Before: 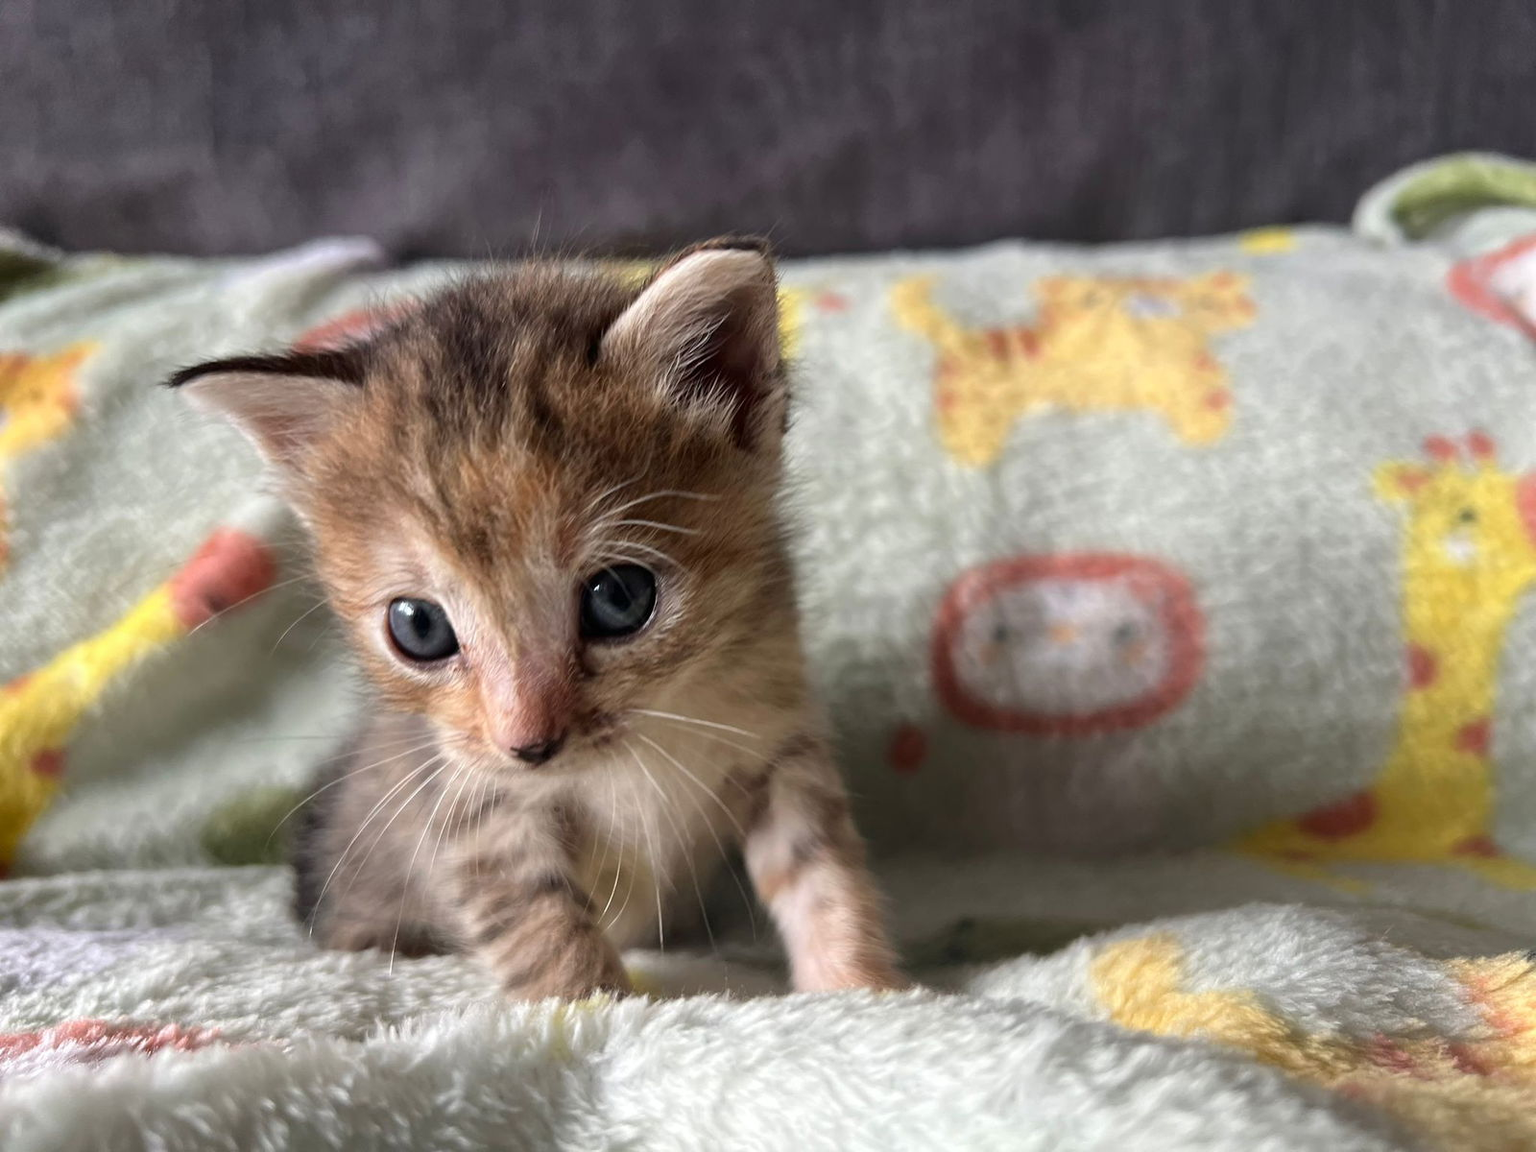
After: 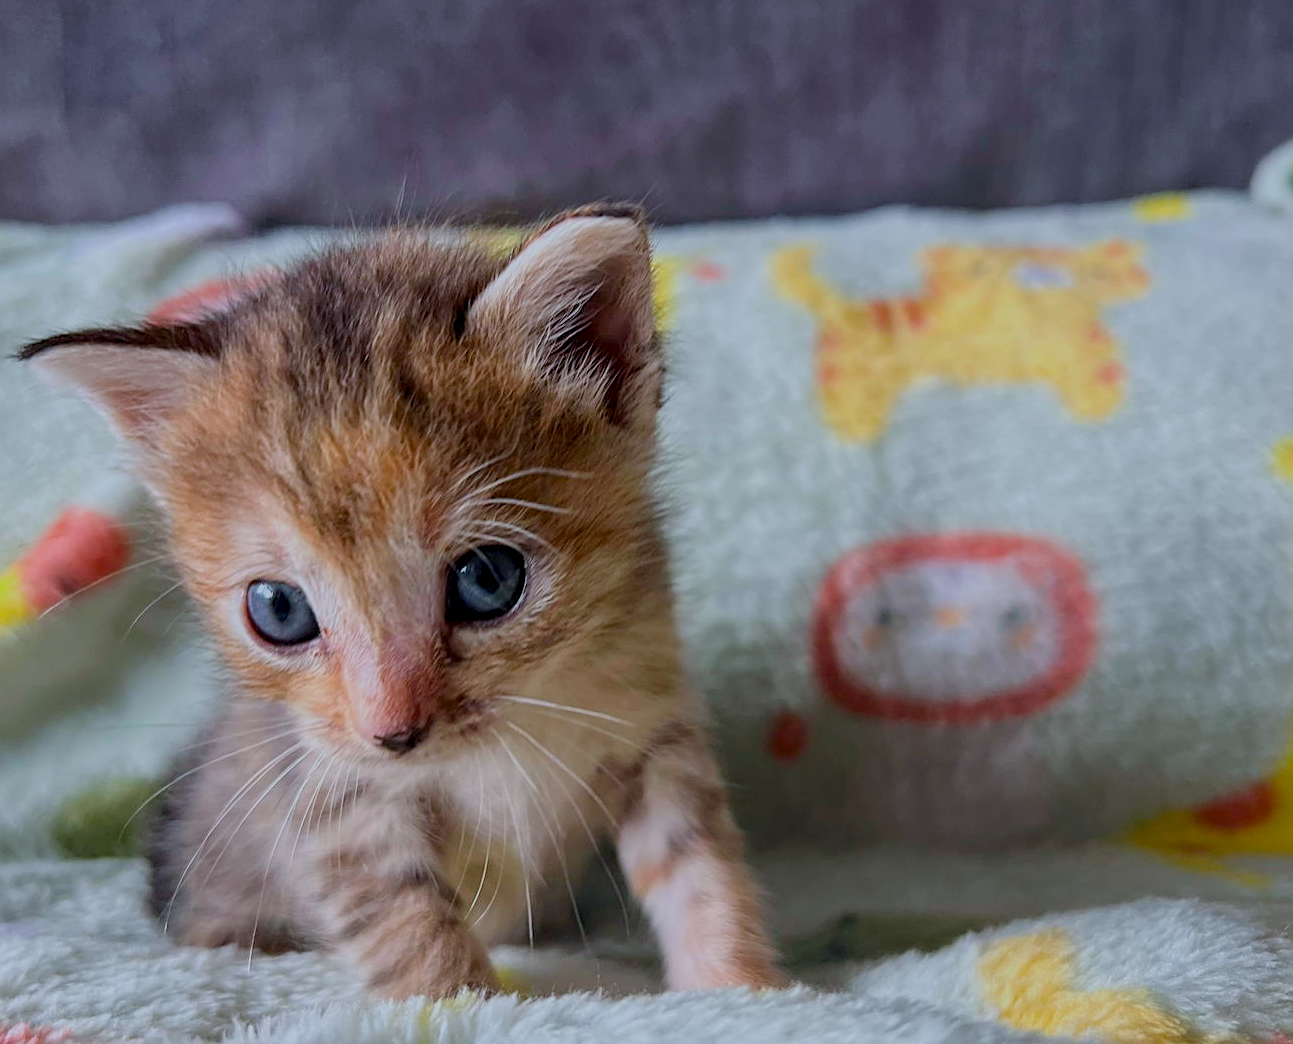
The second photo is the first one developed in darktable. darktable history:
filmic rgb: black relative exposure -16 EV, white relative exposure 6.12 EV, hardness 5.21
color balance rgb: perceptual saturation grading › global saturation 35.277%, global vibrance 23.577%, contrast -25.546%
sharpen: on, module defaults
crop: left 9.923%, top 3.604%, right 9.209%, bottom 9.363%
local contrast: on, module defaults
color calibration: x 0.37, y 0.382, temperature 4315.13 K
